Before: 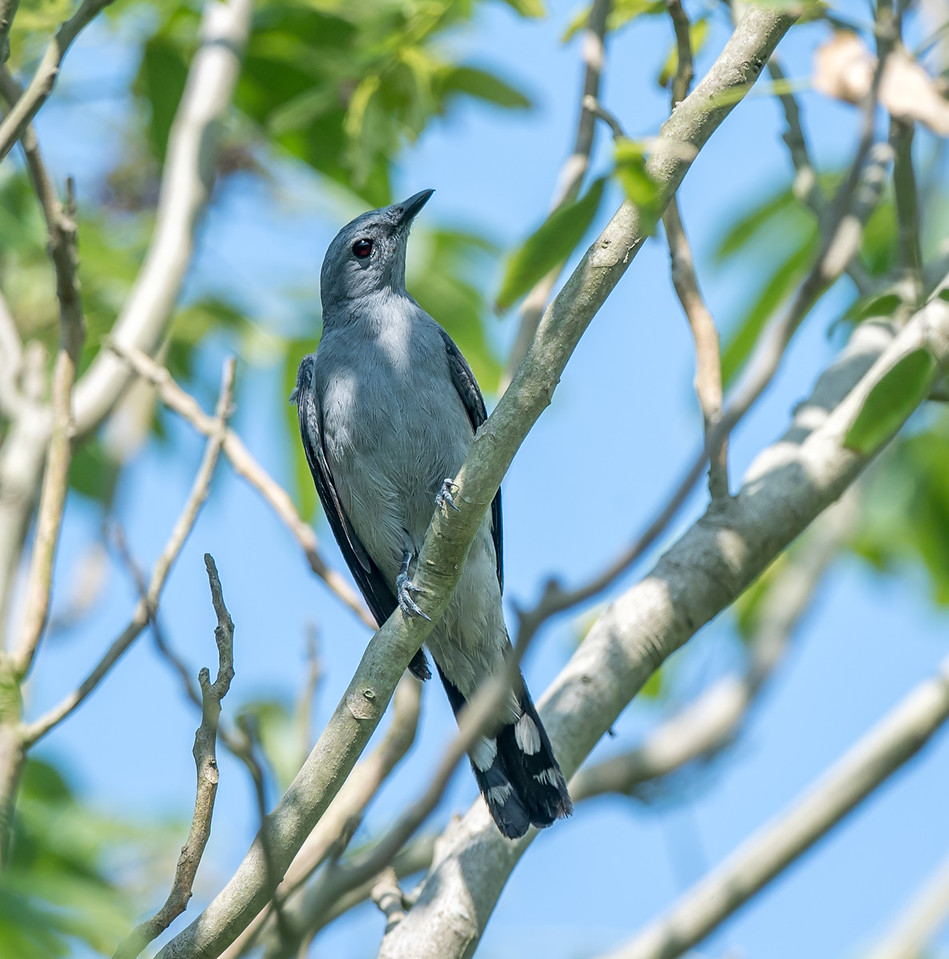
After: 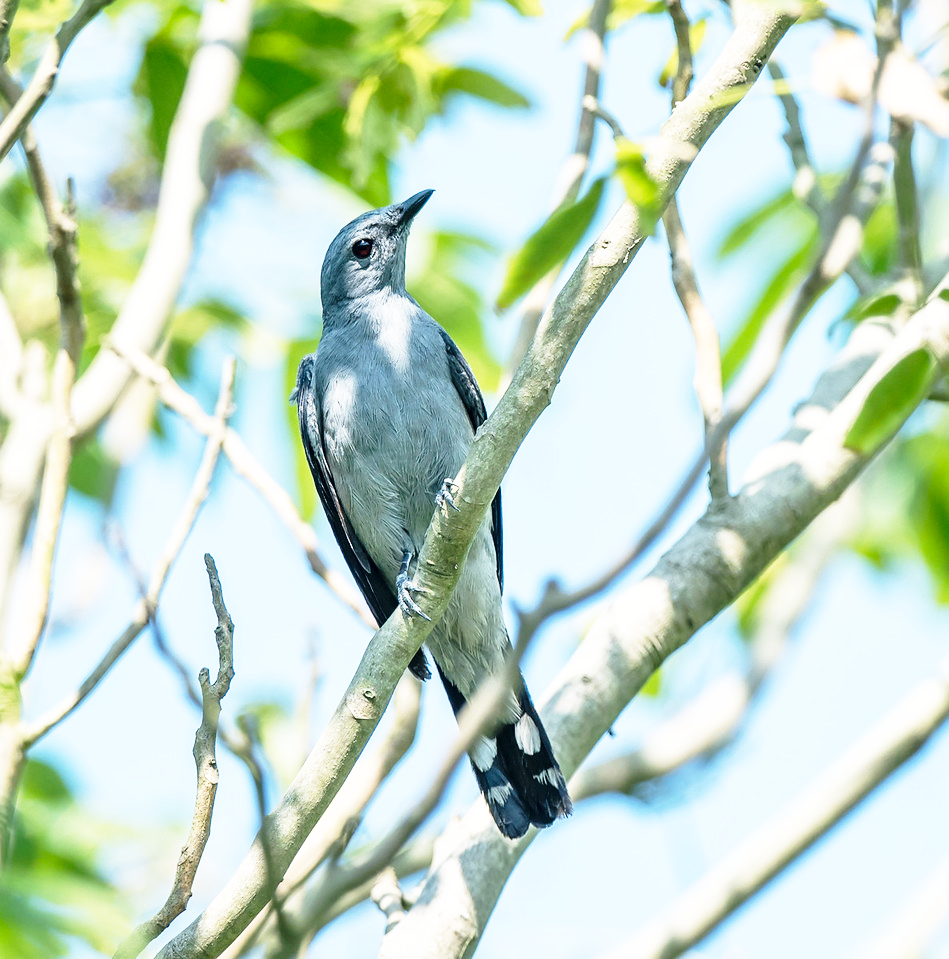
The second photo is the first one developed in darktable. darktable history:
base curve: curves: ch0 [(0, 0) (0.026, 0.03) (0.109, 0.232) (0.351, 0.748) (0.669, 0.968) (1, 1)], preserve colors none
contrast brightness saturation: saturation -0.055
color calibration: x 0.339, y 0.353, temperature 5198.04 K
